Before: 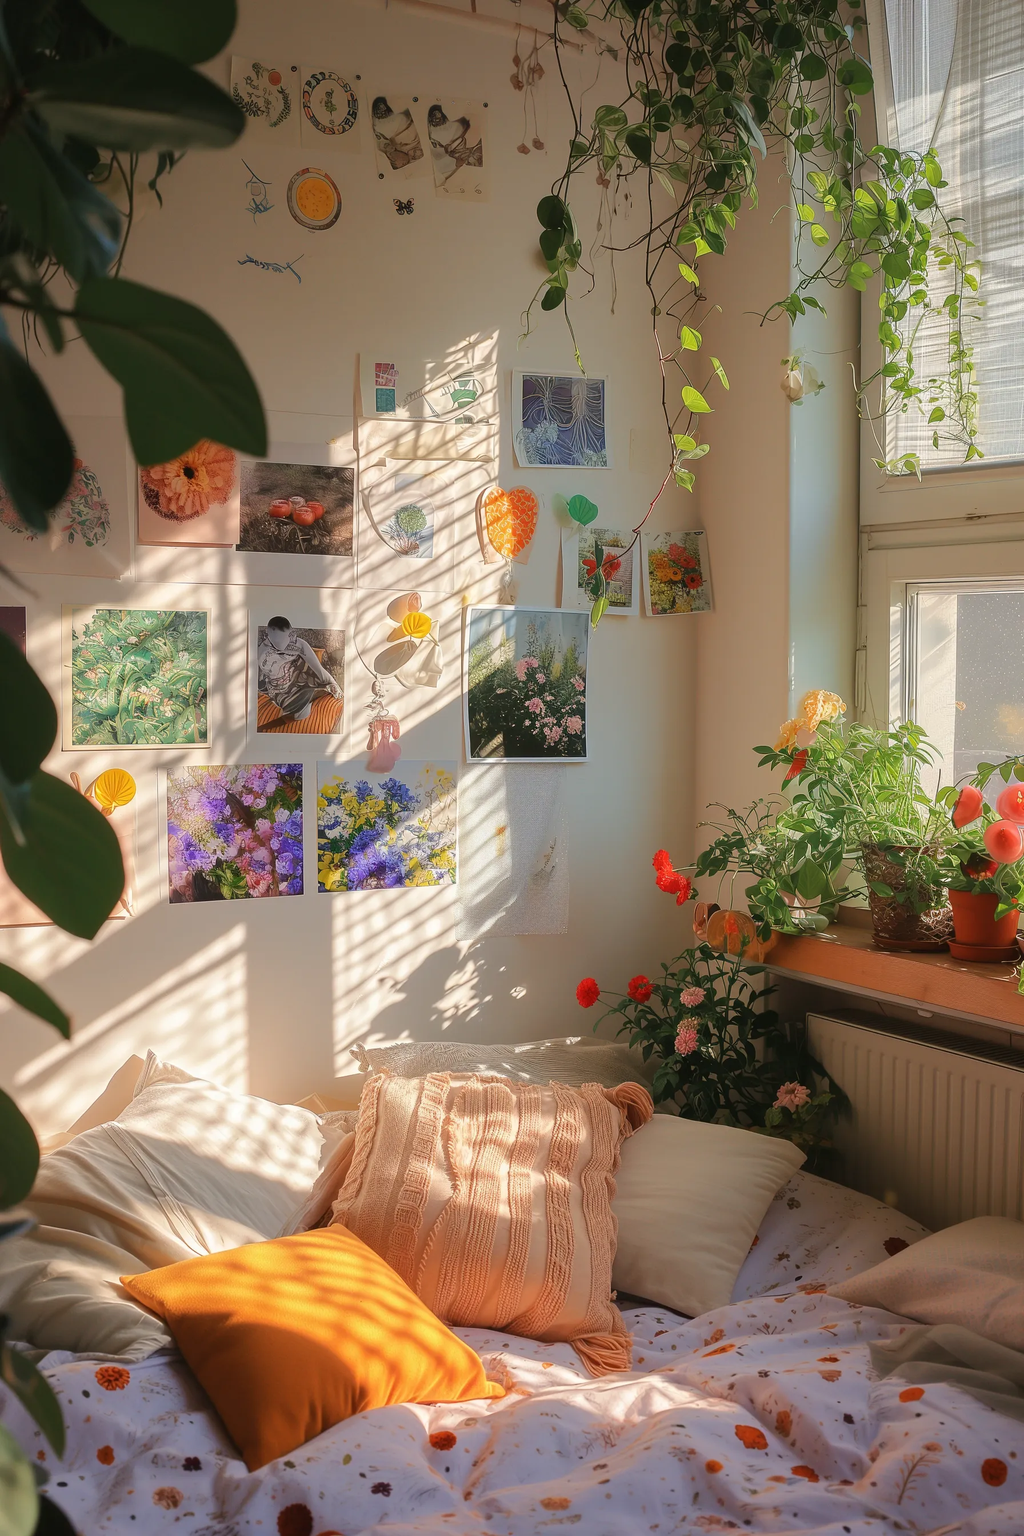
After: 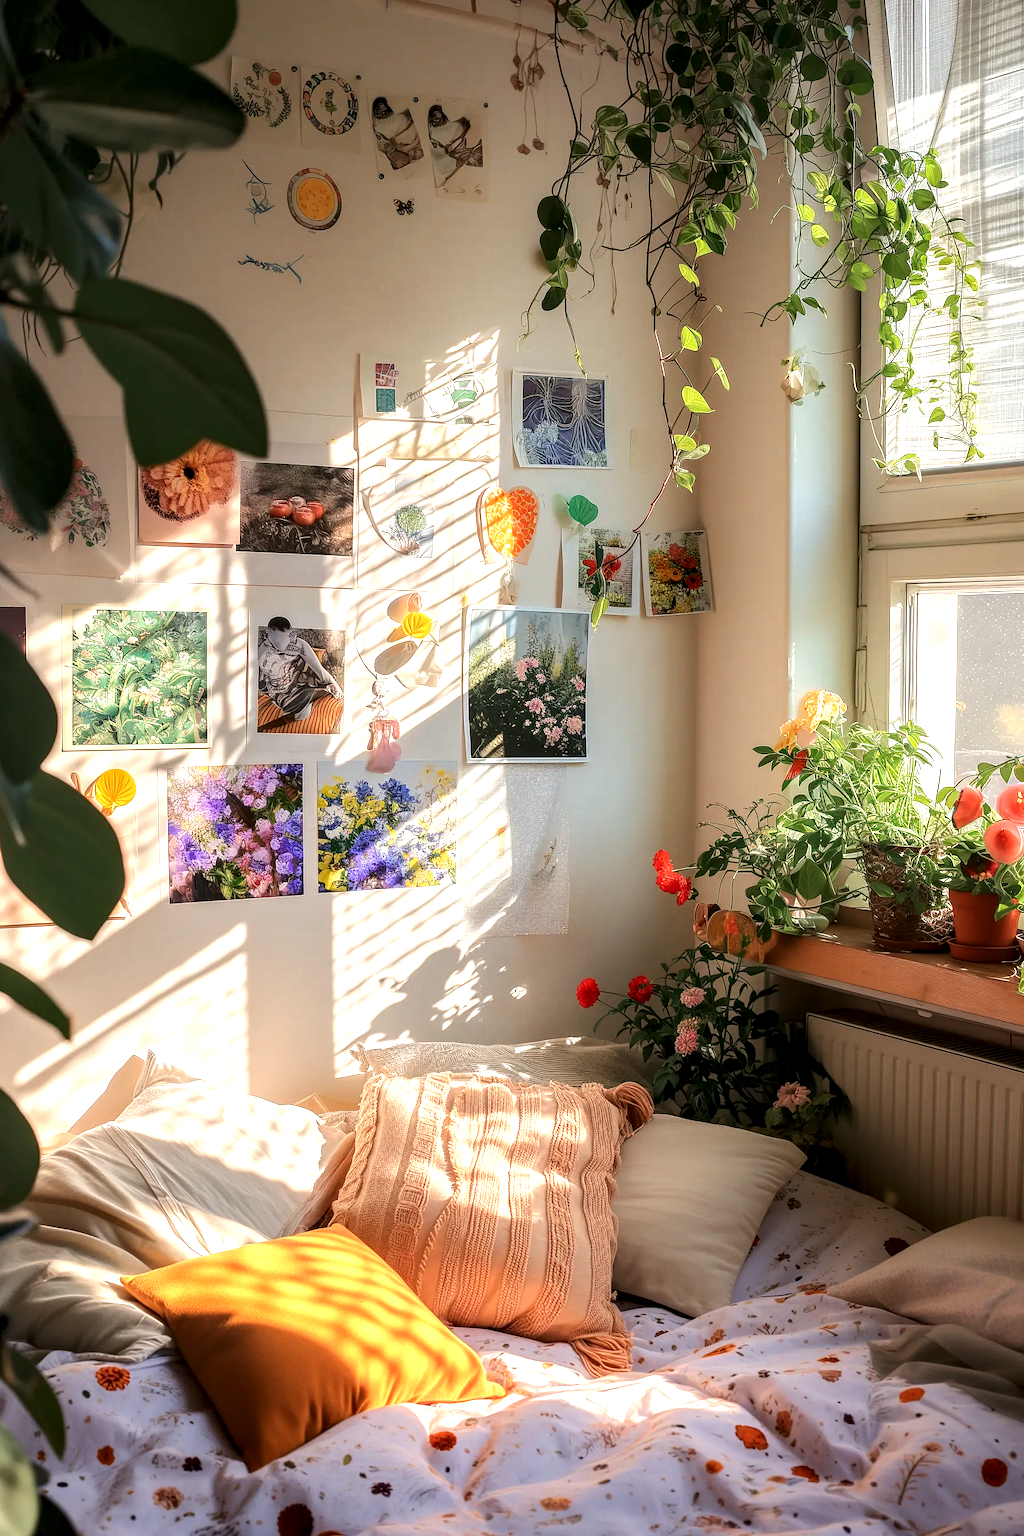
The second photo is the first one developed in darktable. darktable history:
tone equalizer: -8 EV 0.001 EV, -7 EV -0.002 EV, -6 EV 0.002 EV, -5 EV -0.03 EV, -4 EV -0.116 EV, -3 EV -0.169 EV, -2 EV 0.24 EV, -1 EV 0.702 EV, +0 EV 0.493 EV
local contrast: detail 150%
